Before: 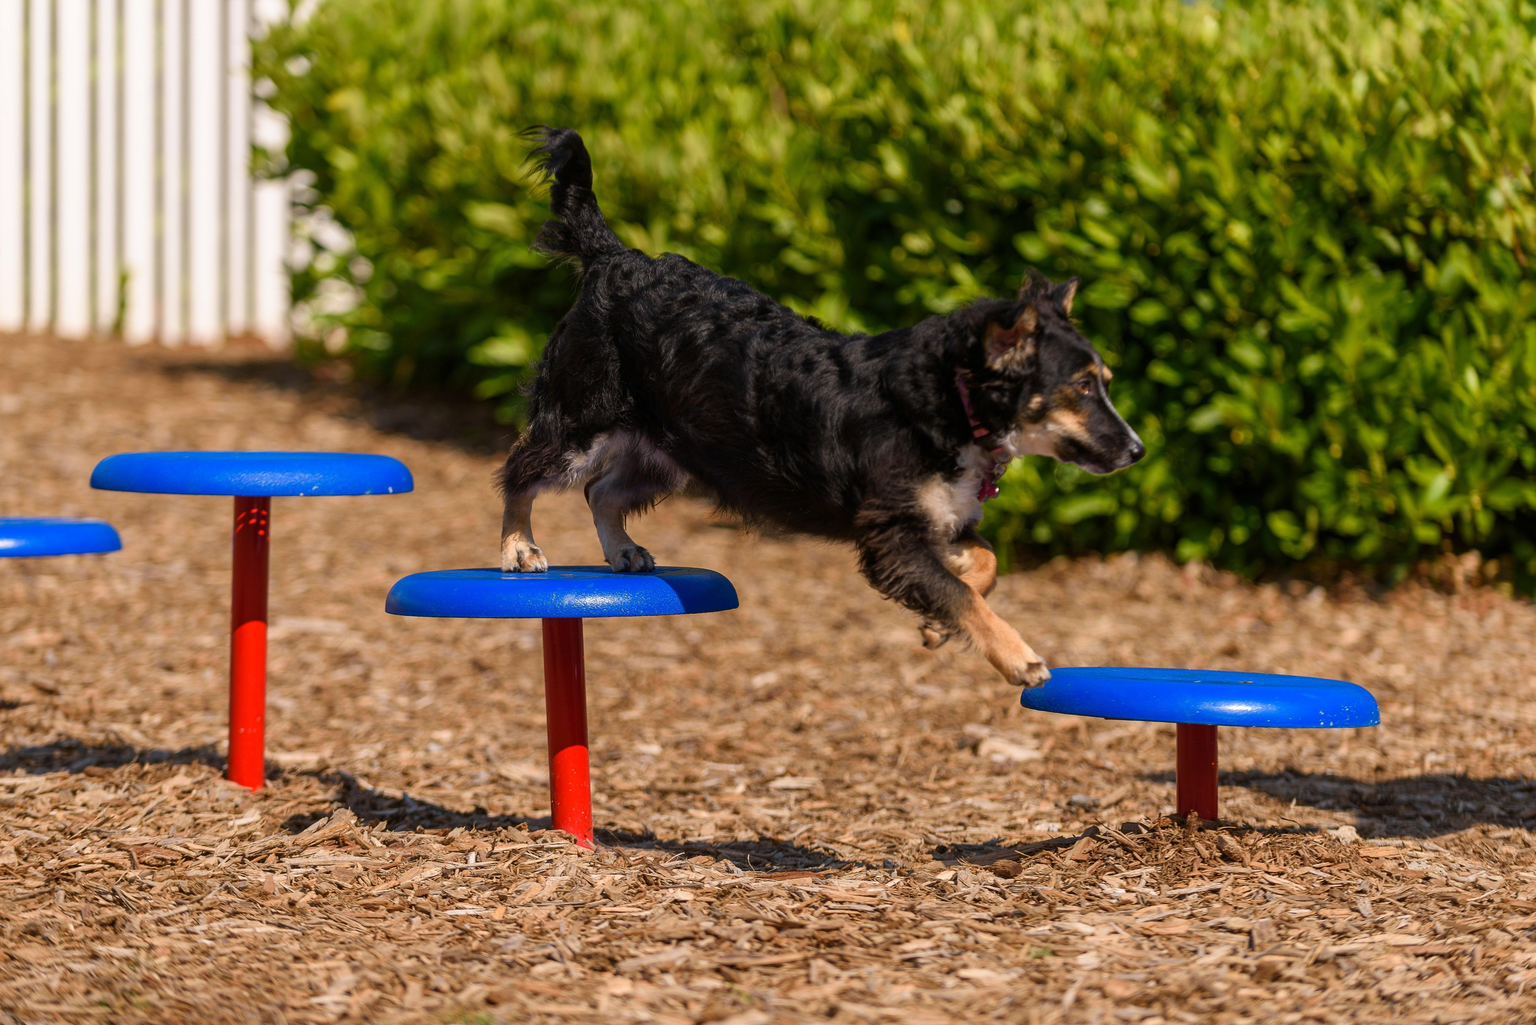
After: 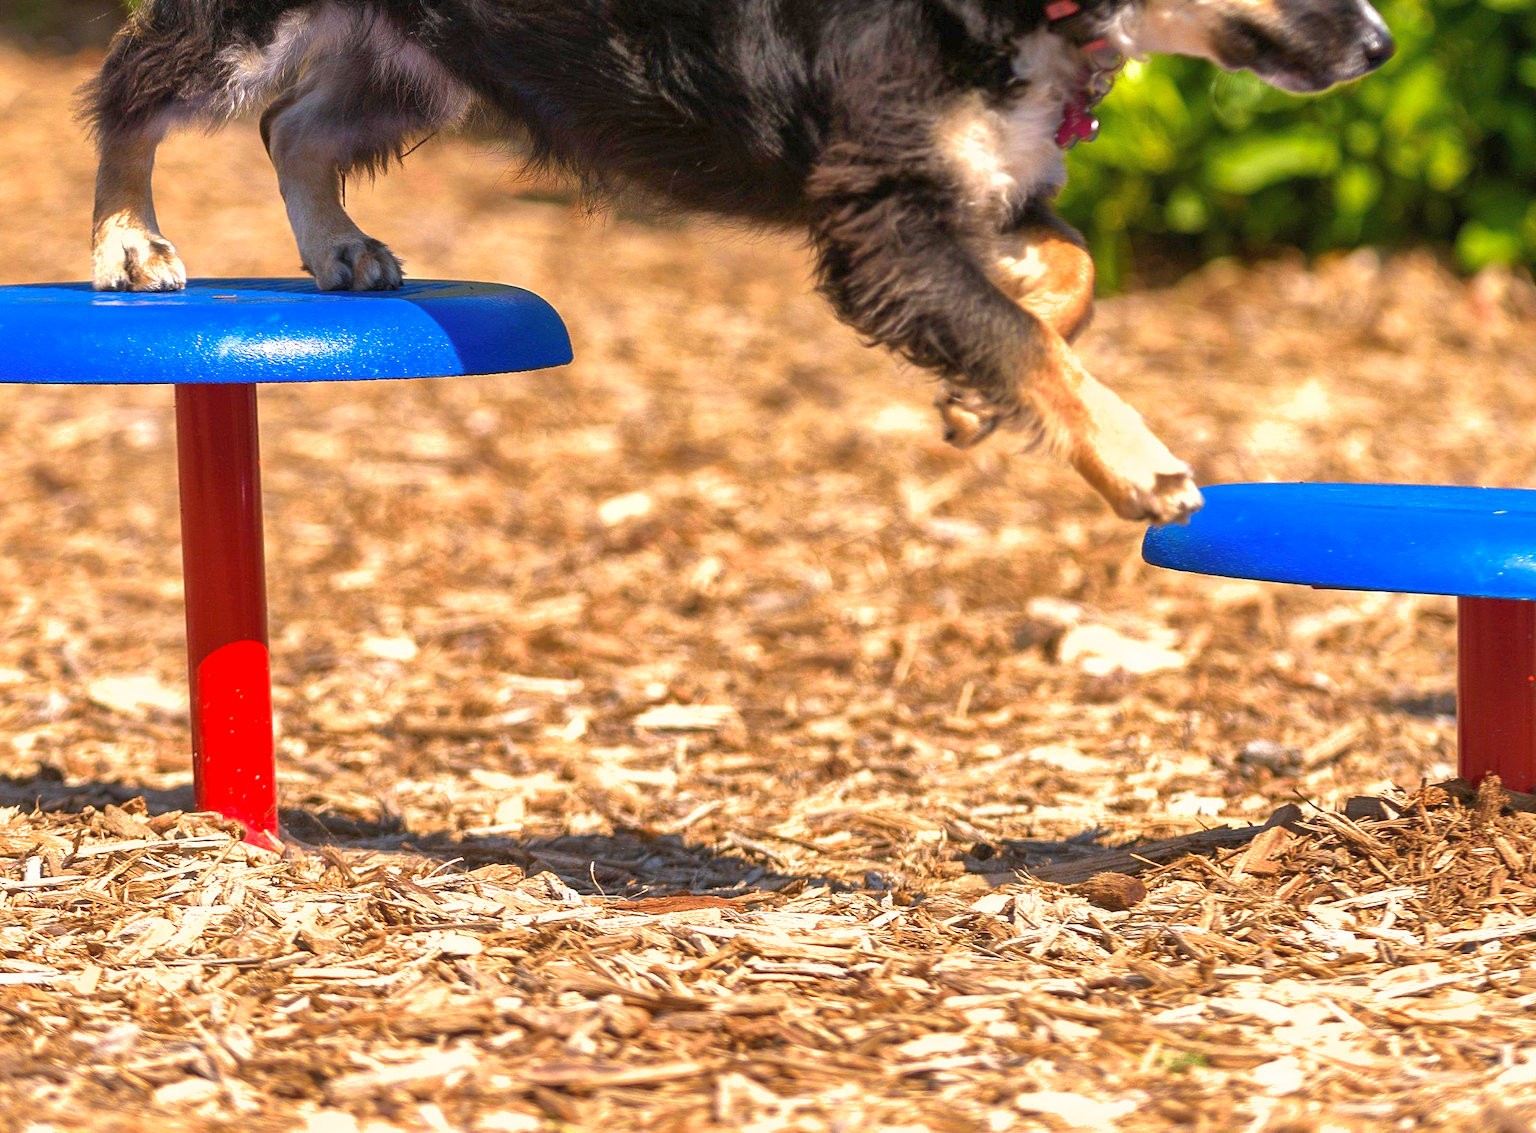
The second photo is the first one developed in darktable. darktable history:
crop: left 29.672%, top 41.786%, right 20.851%, bottom 3.487%
exposure: black level correction 0, exposure 1.2 EV, compensate exposure bias true, compensate highlight preservation false
shadows and highlights: on, module defaults
